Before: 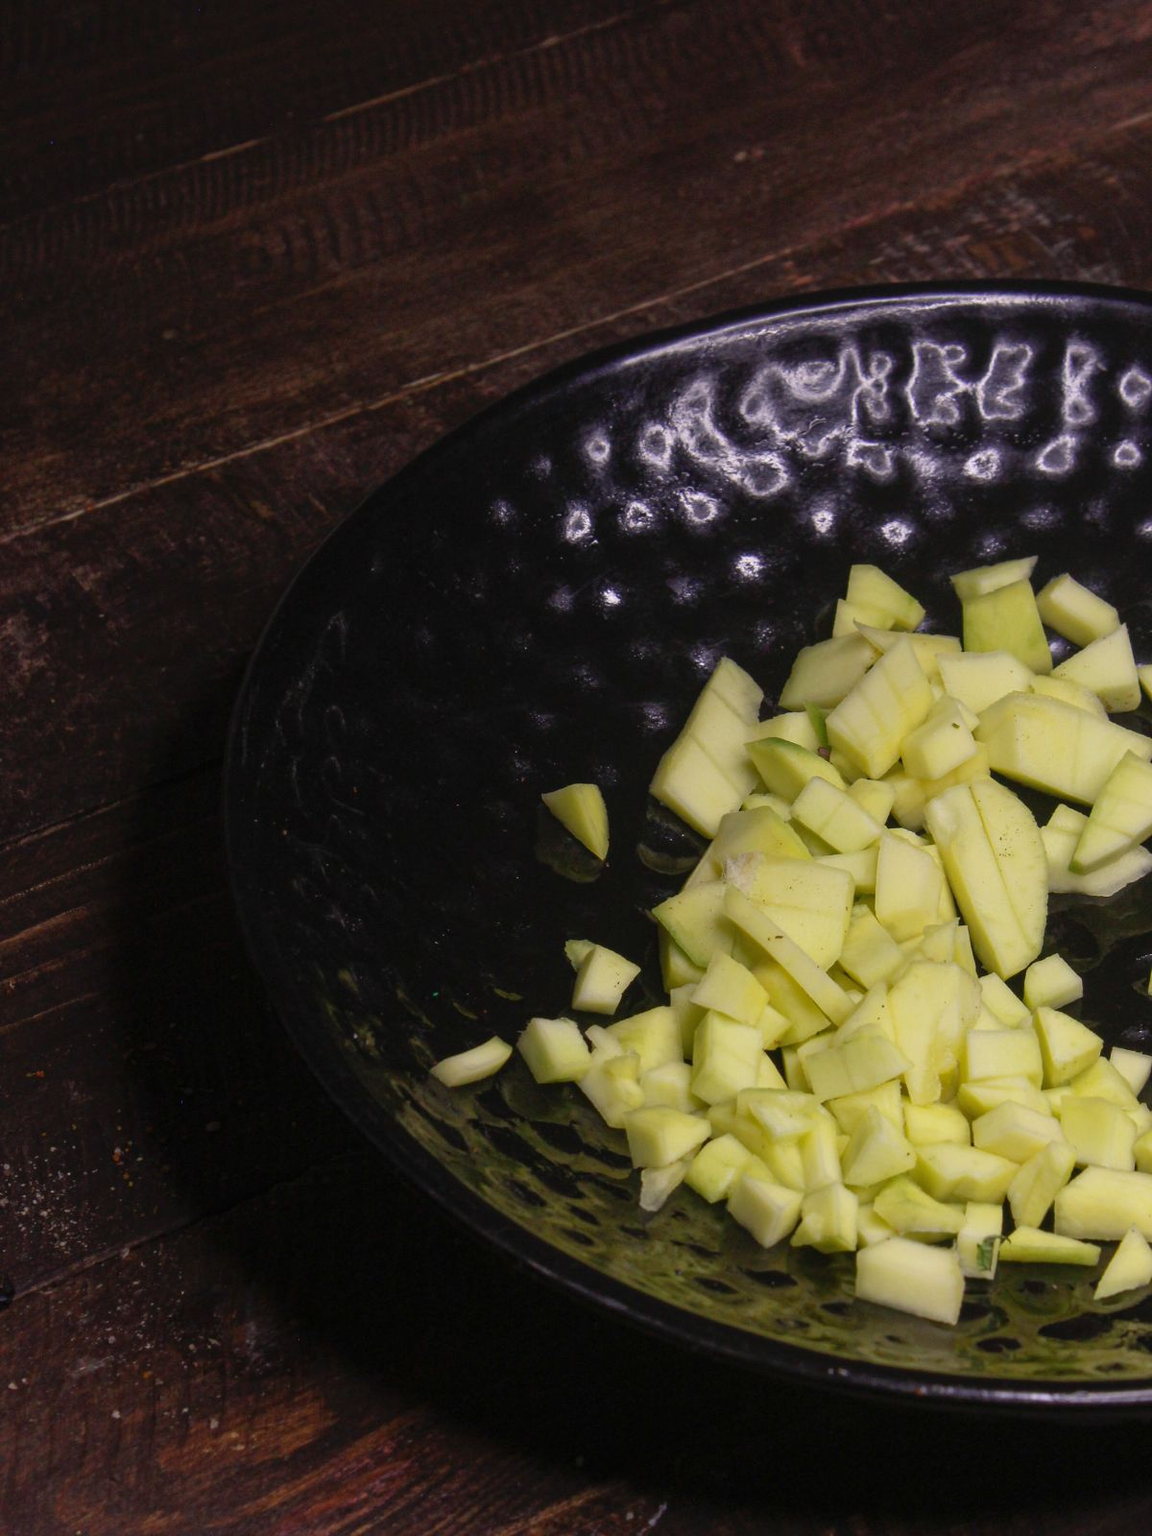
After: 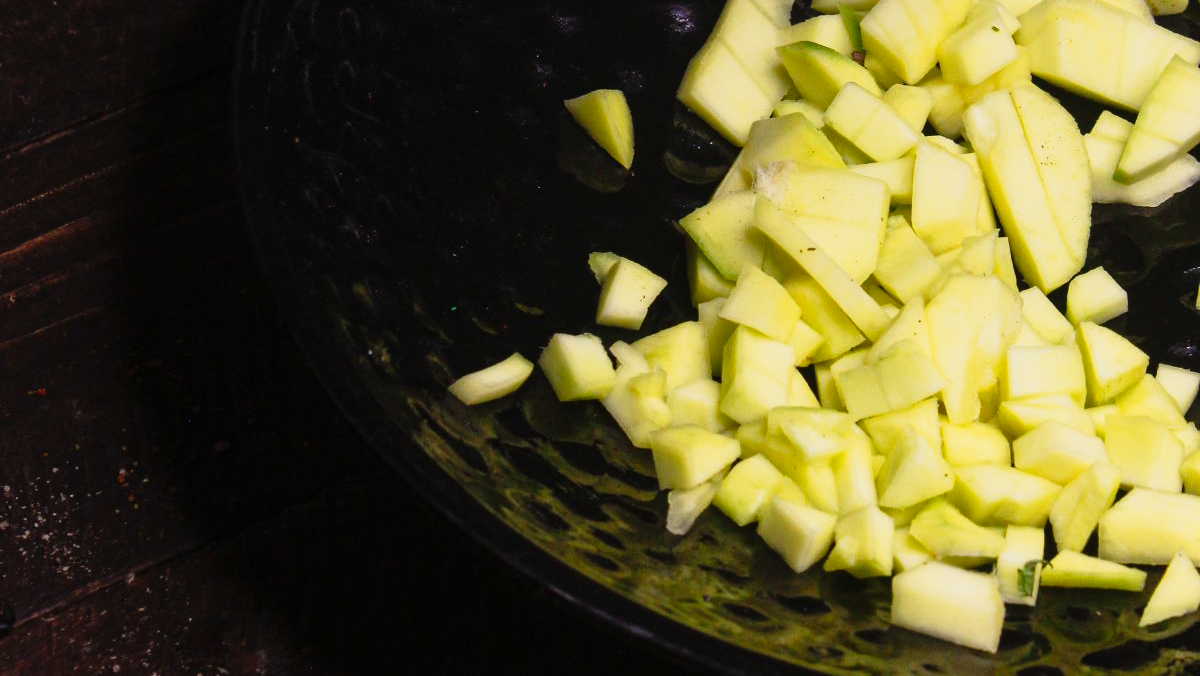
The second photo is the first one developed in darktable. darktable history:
tone curve: curves: ch0 [(0, 0) (0.046, 0.031) (0.163, 0.114) (0.391, 0.432) (0.488, 0.561) (0.695, 0.839) (0.785, 0.904) (1, 0.965)]; ch1 [(0, 0) (0.248, 0.252) (0.427, 0.412) (0.482, 0.462) (0.499, 0.497) (0.518, 0.52) (0.535, 0.577) (0.585, 0.623) (0.679, 0.743) (0.788, 0.809) (1, 1)]; ch2 [(0, 0) (0.313, 0.262) (0.427, 0.417) (0.473, 0.47) (0.503, 0.503) (0.523, 0.515) (0.557, 0.596) (0.598, 0.646) (0.708, 0.771) (1, 1)], preserve colors none
crop: top 45.458%, bottom 12.243%
